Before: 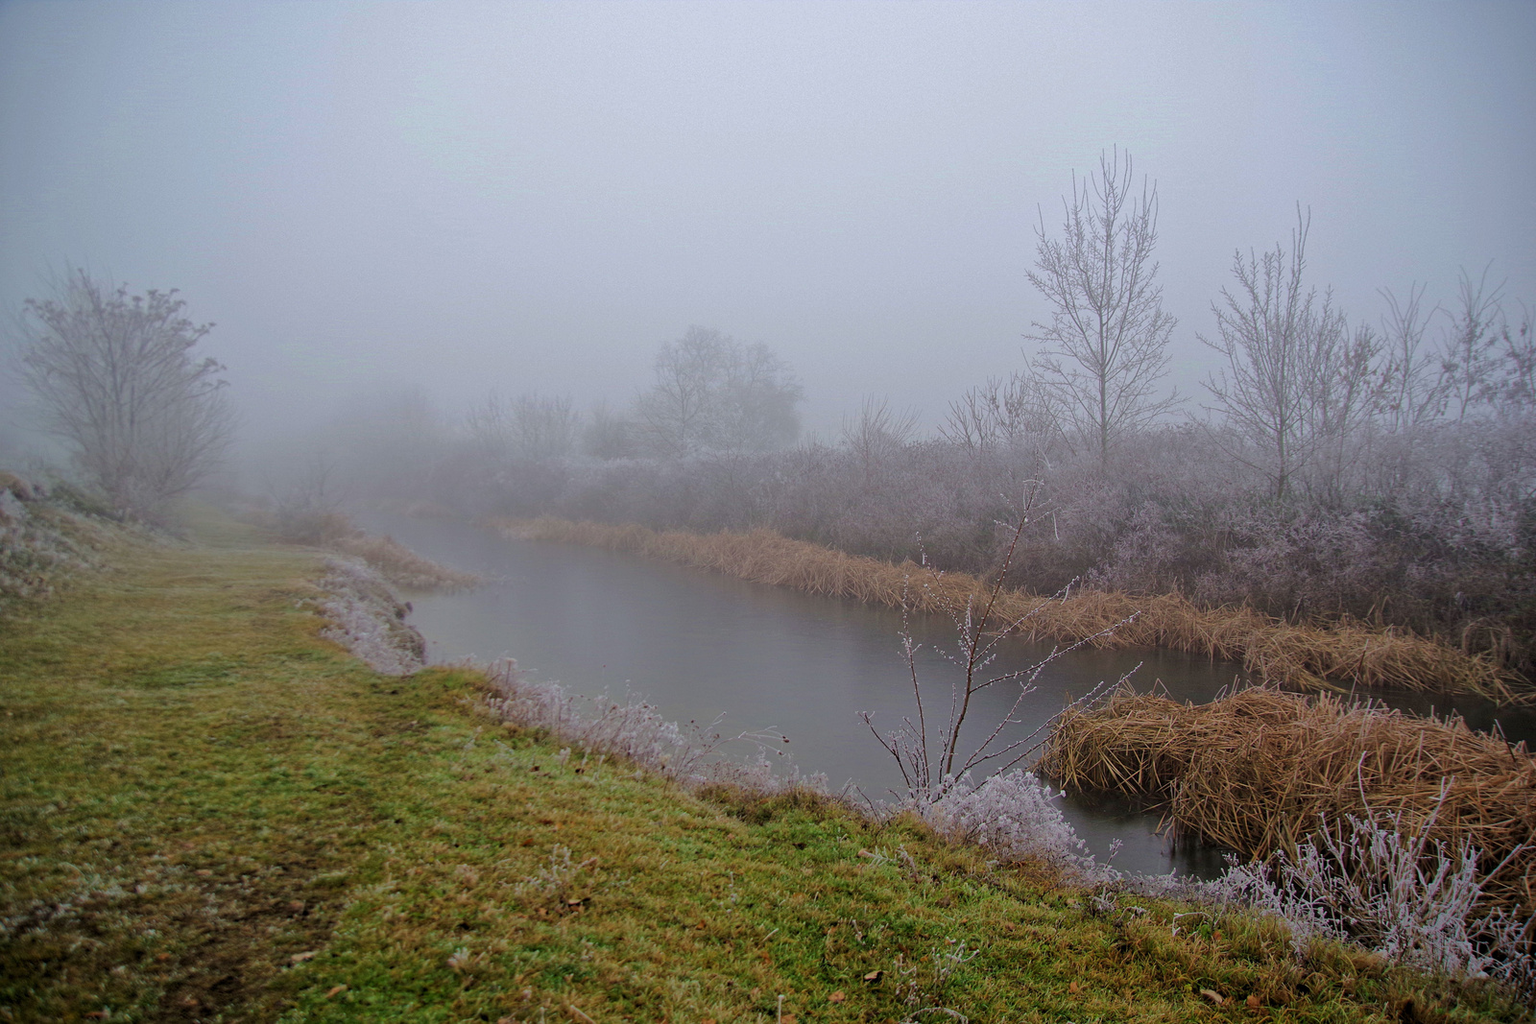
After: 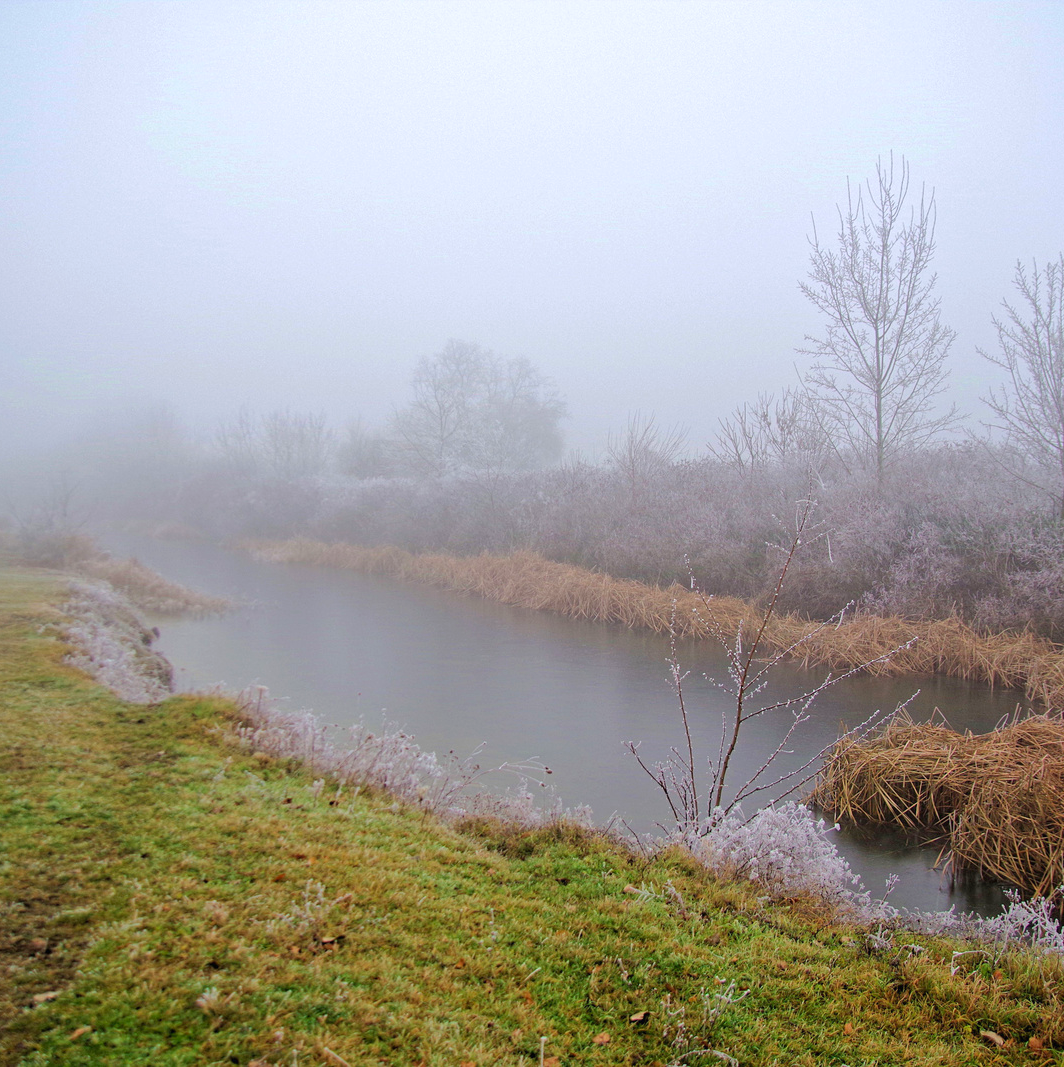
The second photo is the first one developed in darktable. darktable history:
crop: left 16.899%, right 16.556%
exposure: black level correction 0, exposure 0.2 EV, compensate exposure bias true, compensate highlight preservation false
levels: levels [0, 0.435, 0.917]
